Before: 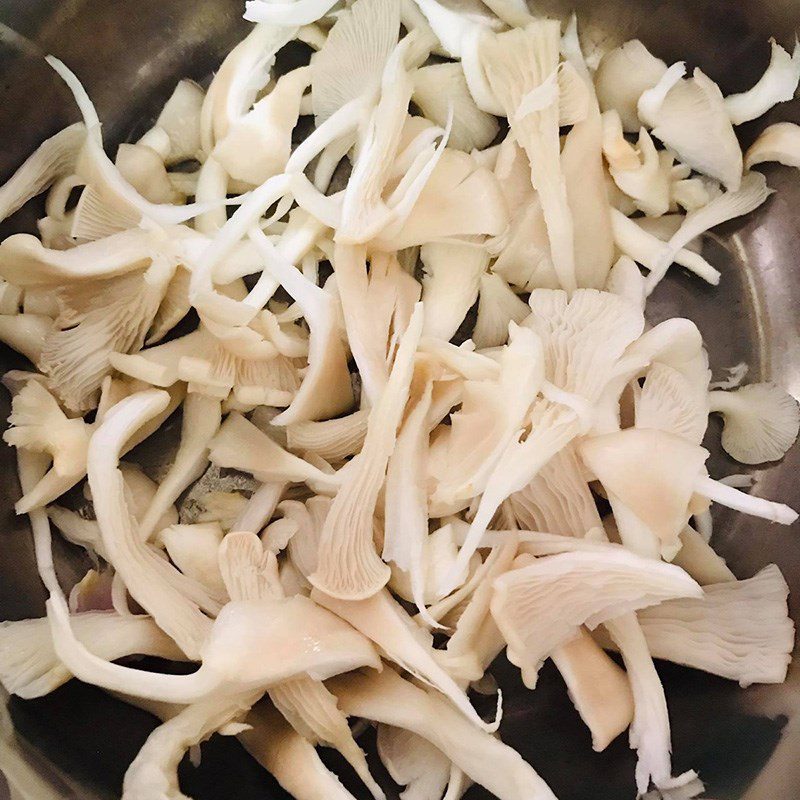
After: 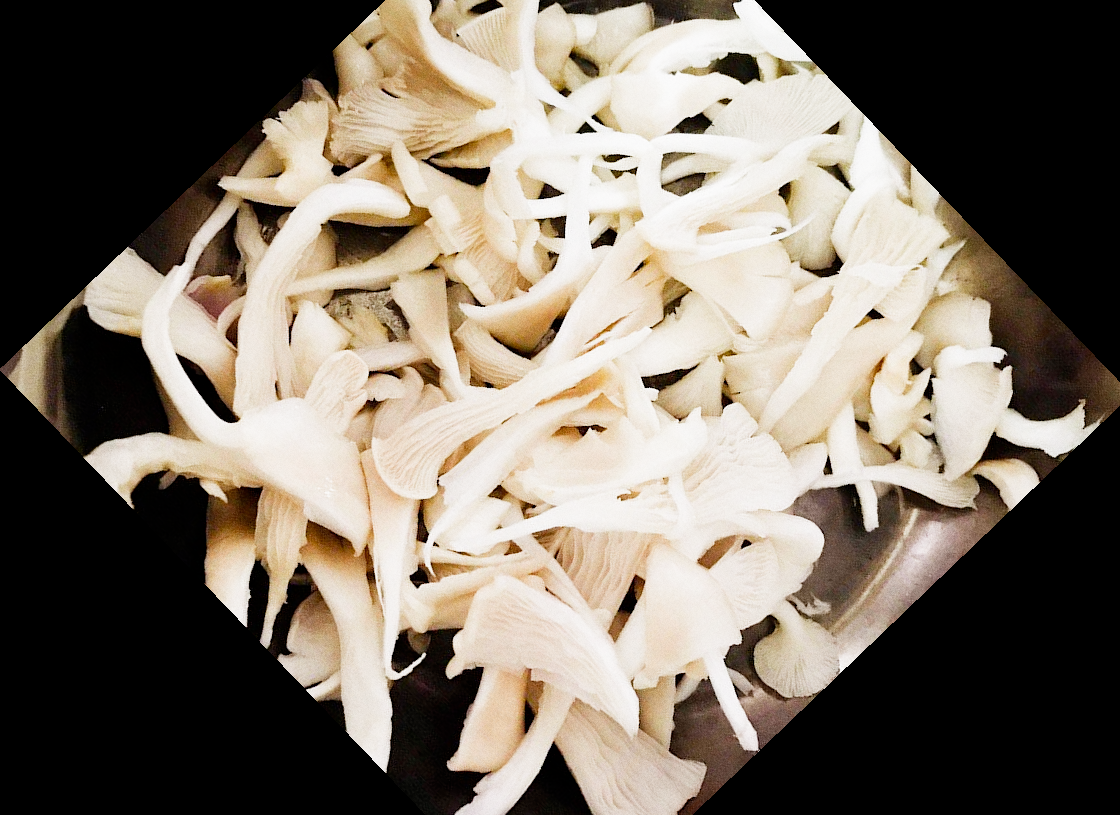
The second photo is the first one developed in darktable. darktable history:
grain: coarseness 0.47 ISO
crop and rotate: angle -46.26°, top 16.234%, right 0.912%, bottom 11.704%
filmic rgb: middle gray luminance 12.74%, black relative exposure -10.13 EV, white relative exposure 3.47 EV, threshold 6 EV, target black luminance 0%, hardness 5.74, latitude 44.69%, contrast 1.221, highlights saturation mix 5%, shadows ↔ highlights balance 26.78%, add noise in highlights 0, preserve chrominance no, color science v3 (2019), use custom middle-gray values true, iterations of high-quality reconstruction 0, contrast in highlights soft, enable highlight reconstruction true
